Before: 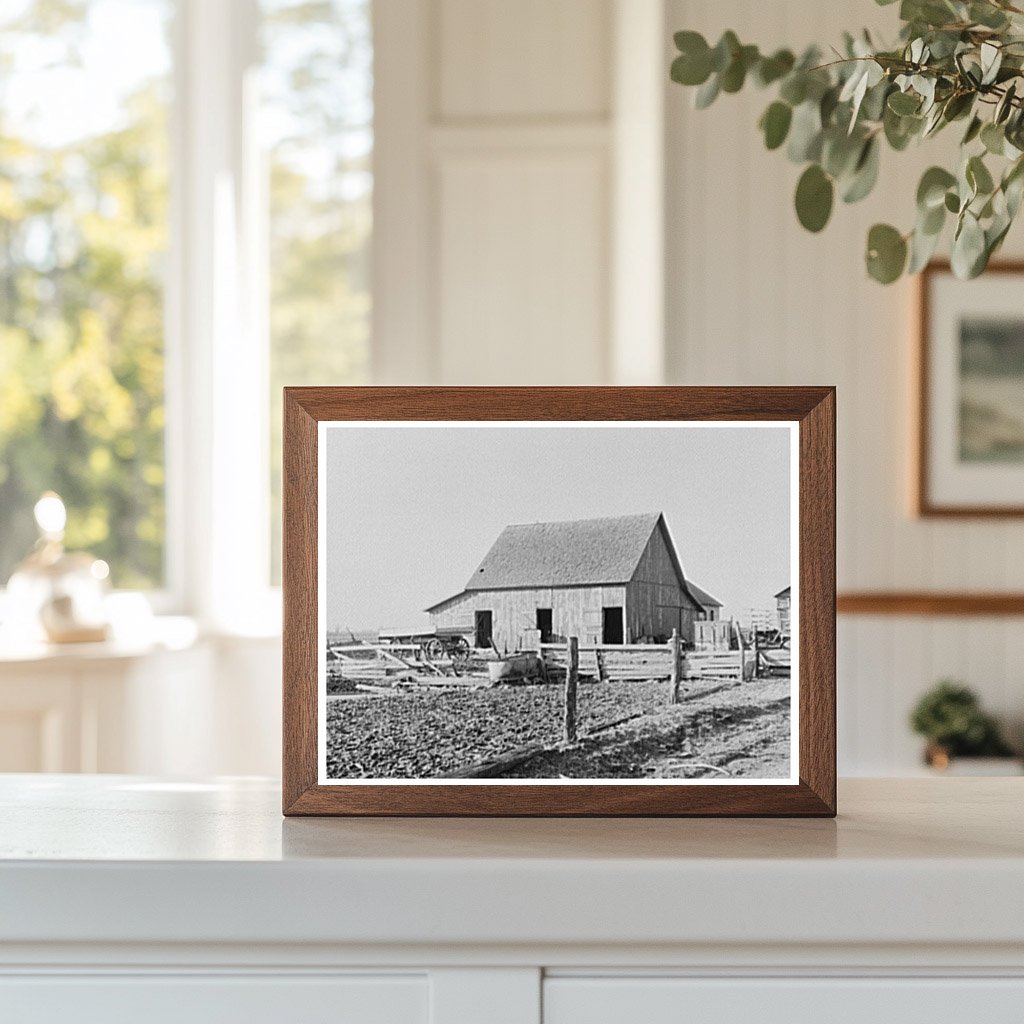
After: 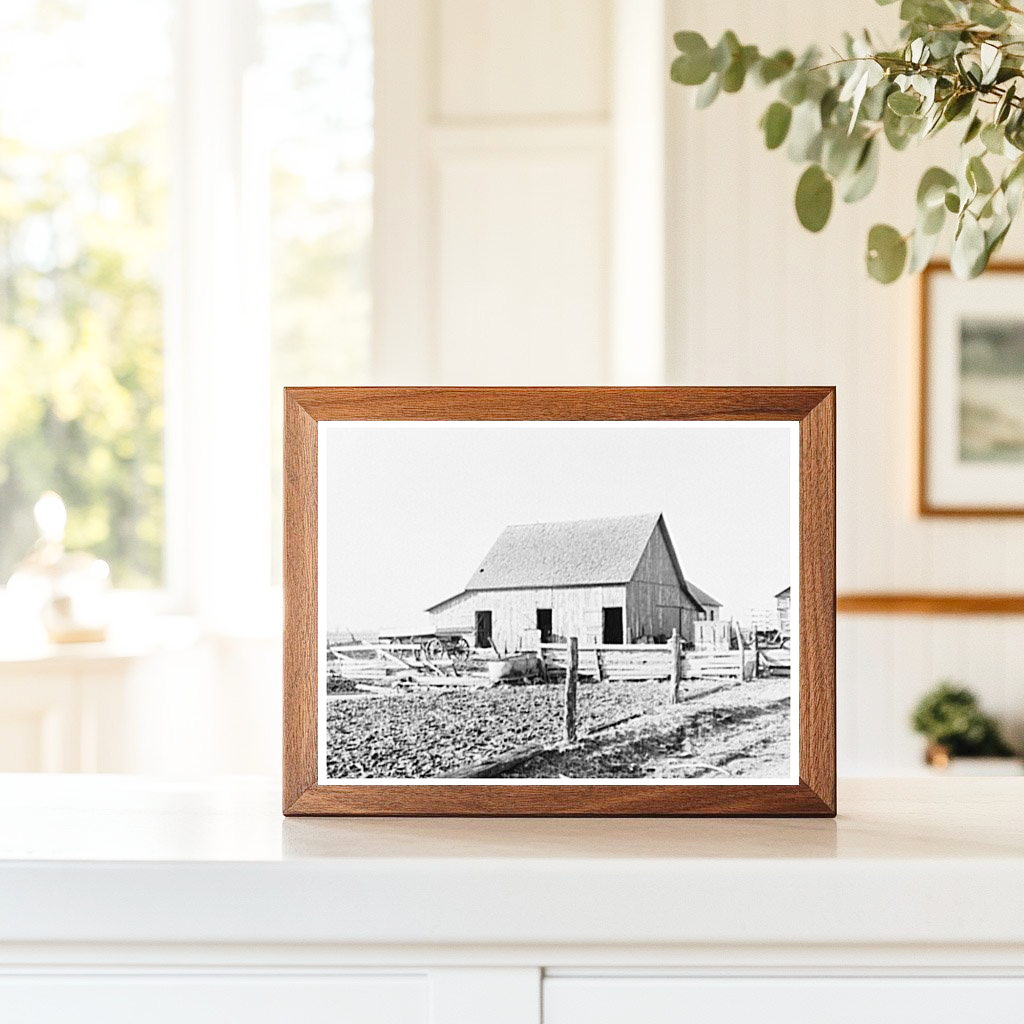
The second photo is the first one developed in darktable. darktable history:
color zones: curves: ch1 [(0, 0.525) (0.143, 0.556) (0.286, 0.52) (0.429, 0.5) (0.571, 0.5) (0.714, 0.5) (0.857, 0.503) (1, 0.525)]
base curve: curves: ch0 [(0, 0) (0.008, 0.007) (0.022, 0.029) (0.048, 0.089) (0.092, 0.197) (0.191, 0.399) (0.275, 0.534) (0.357, 0.65) (0.477, 0.78) (0.542, 0.833) (0.799, 0.973) (1, 1)], preserve colors none
